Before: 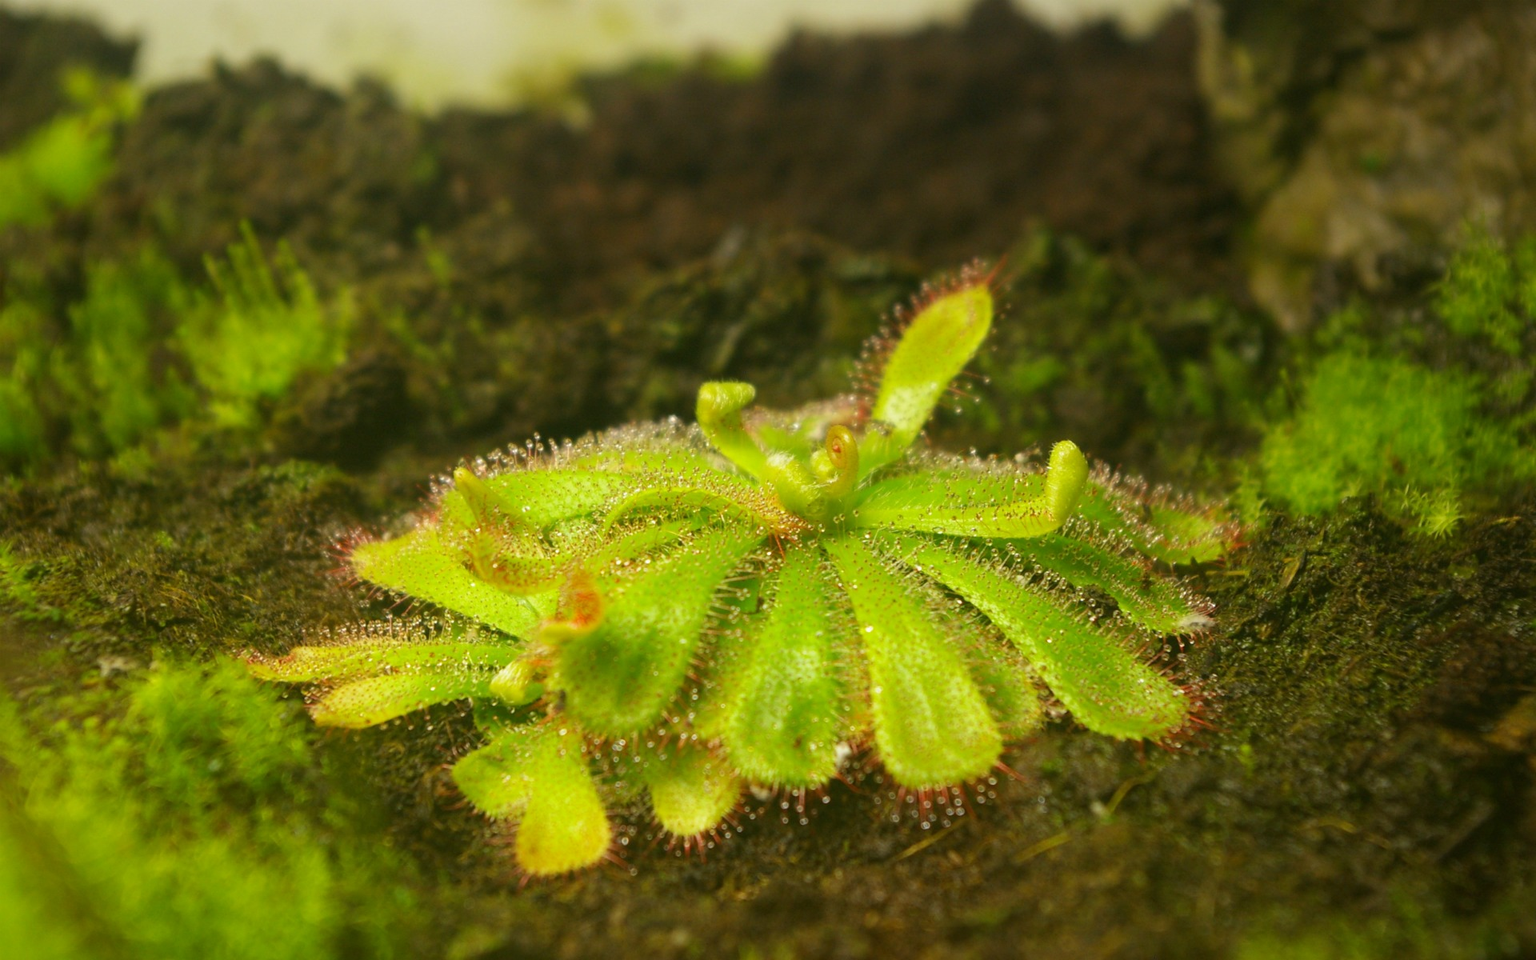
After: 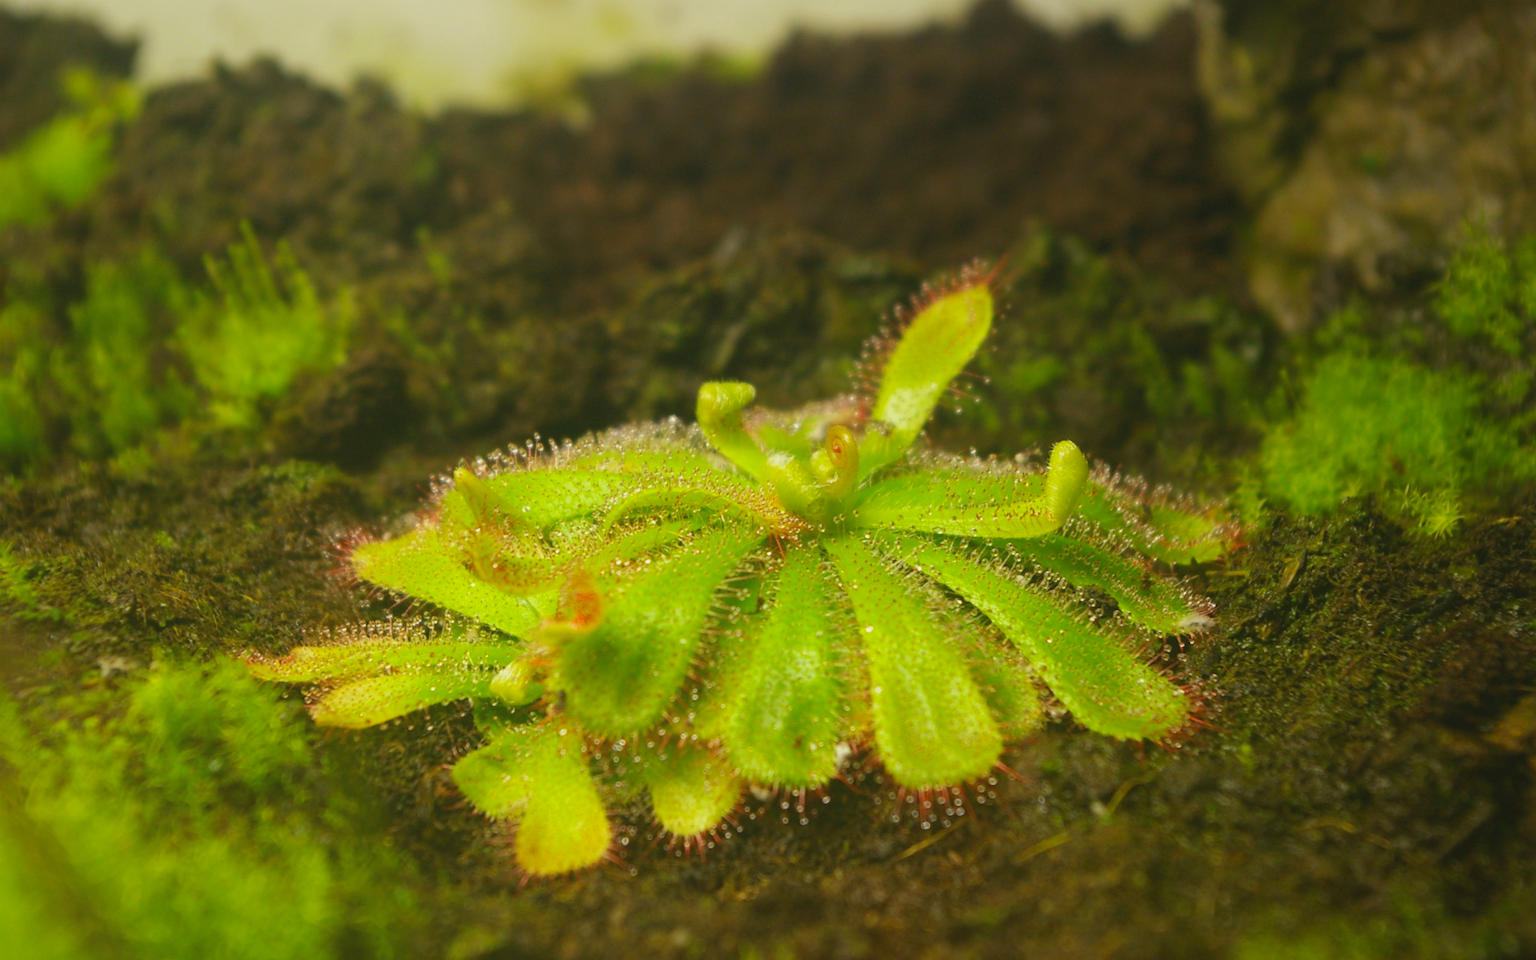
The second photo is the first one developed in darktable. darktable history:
levels: black 0.03%, levels [0.016, 0.492, 0.969]
local contrast: highlights 69%, shadows 68%, detail 84%, midtone range 0.328
